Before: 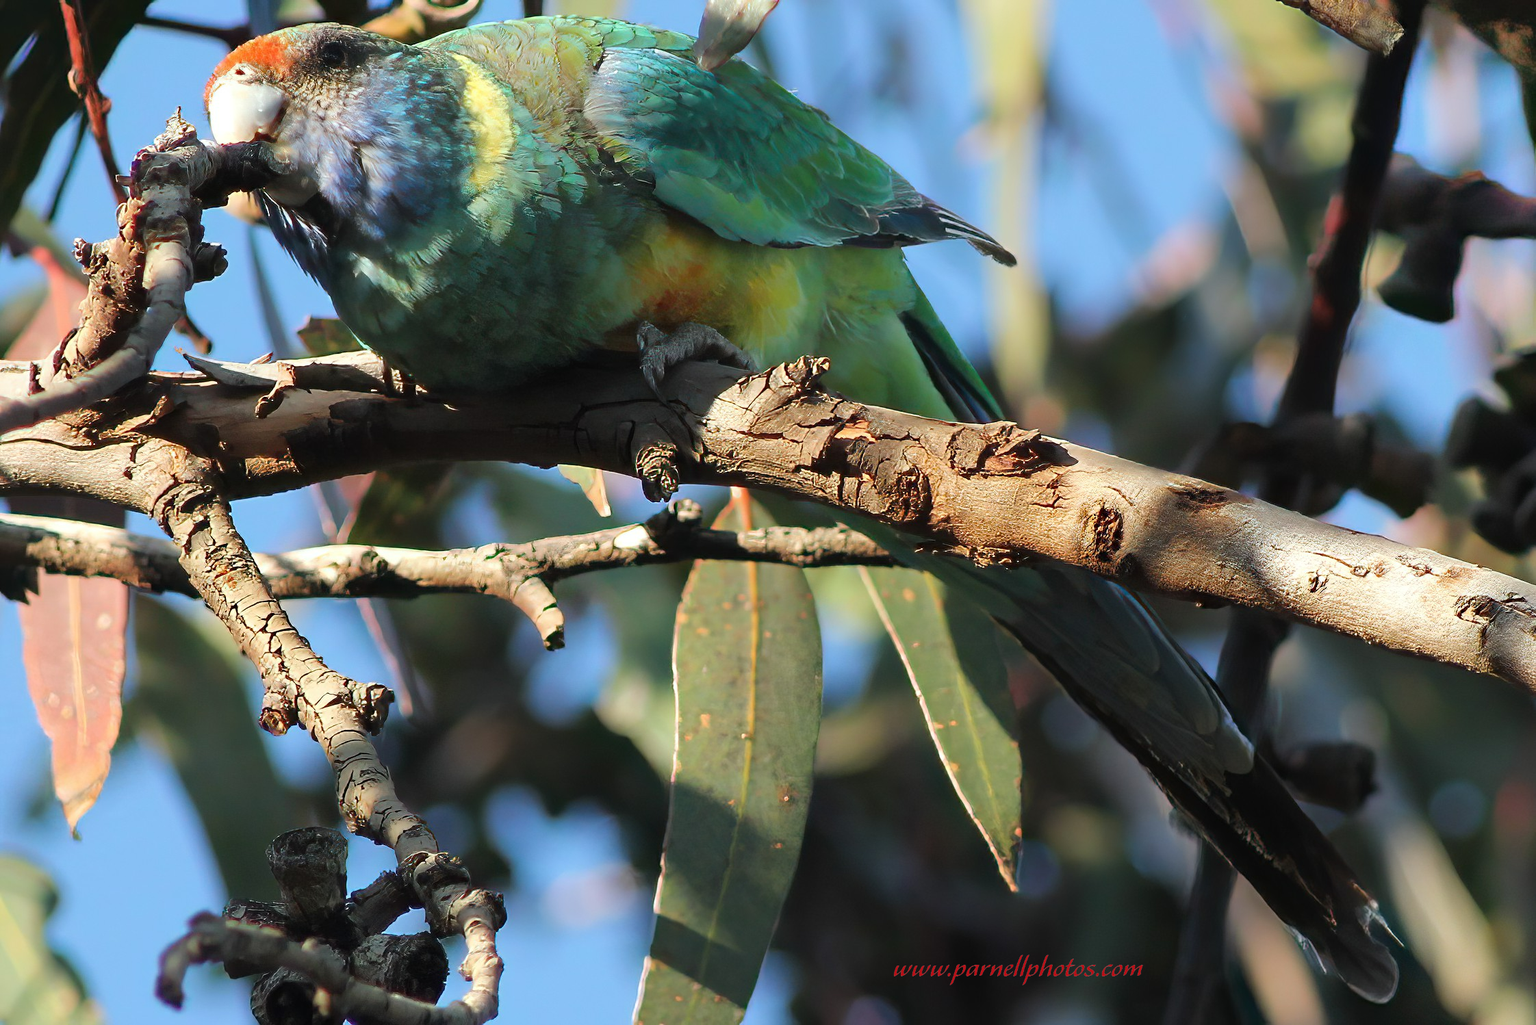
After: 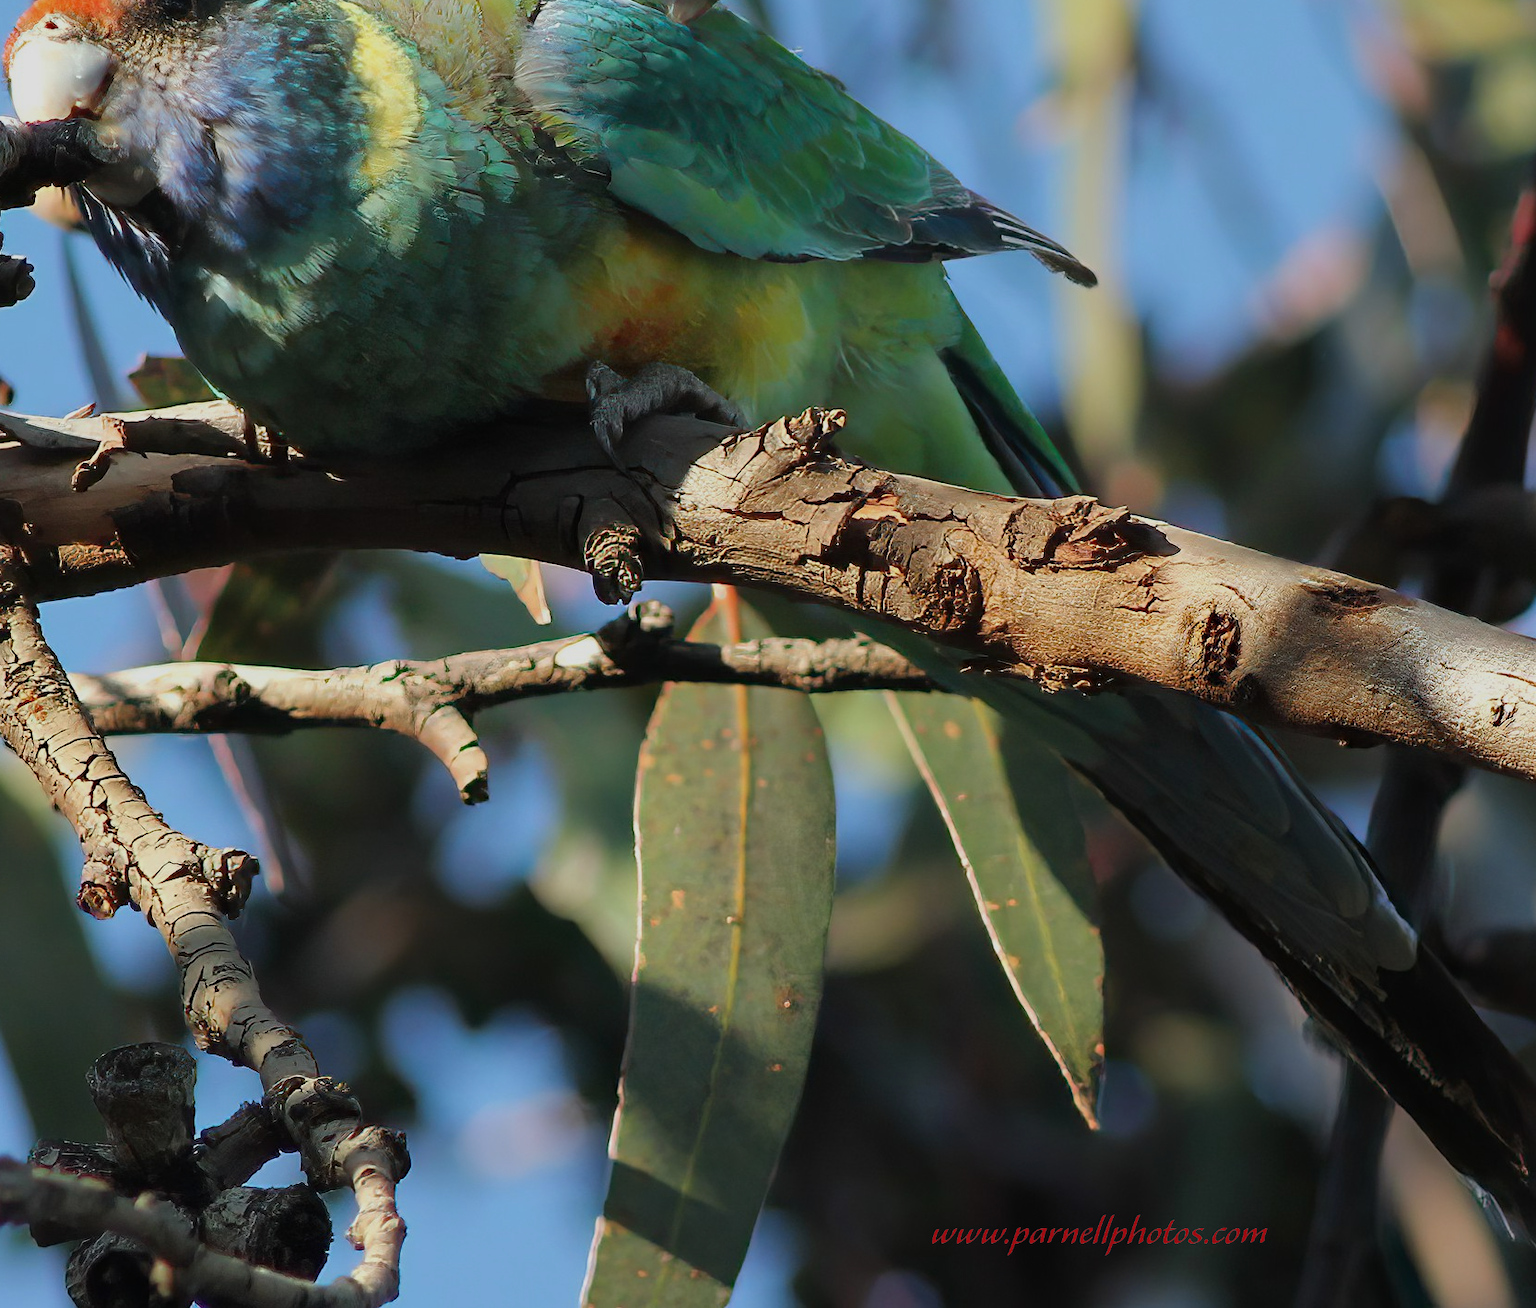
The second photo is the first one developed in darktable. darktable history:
exposure: exposure -0.466 EV, compensate highlight preservation false
crop and rotate: left 13.204%, top 5.27%, right 12.515%
tone equalizer: edges refinement/feathering 500, mask exposure compensation -1.57 EV, preserve details no
